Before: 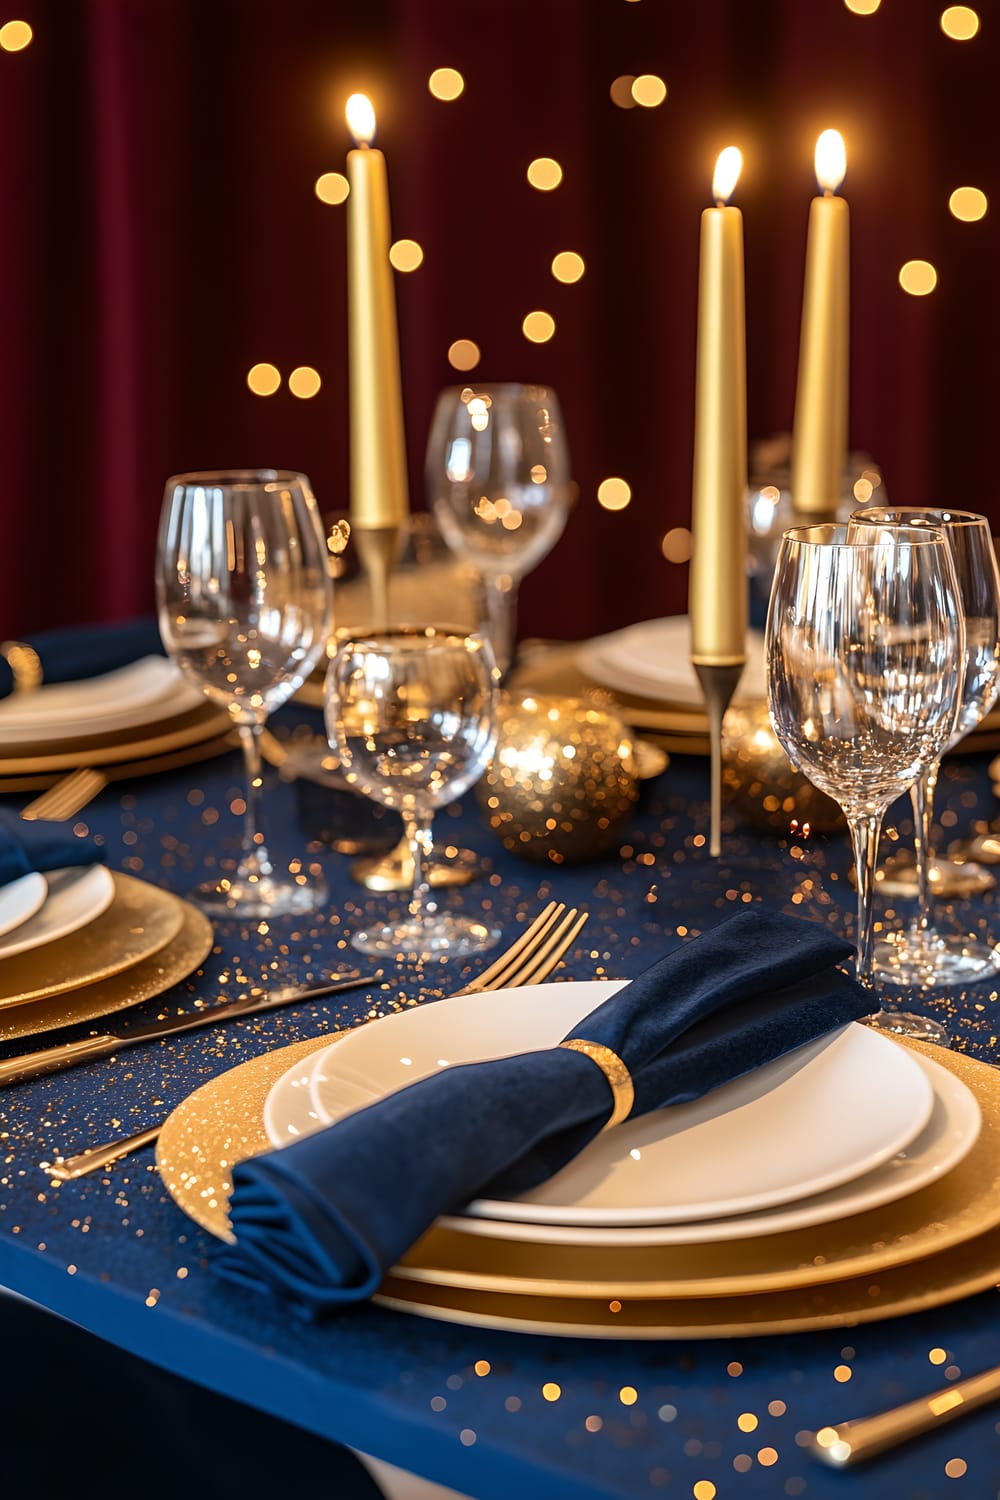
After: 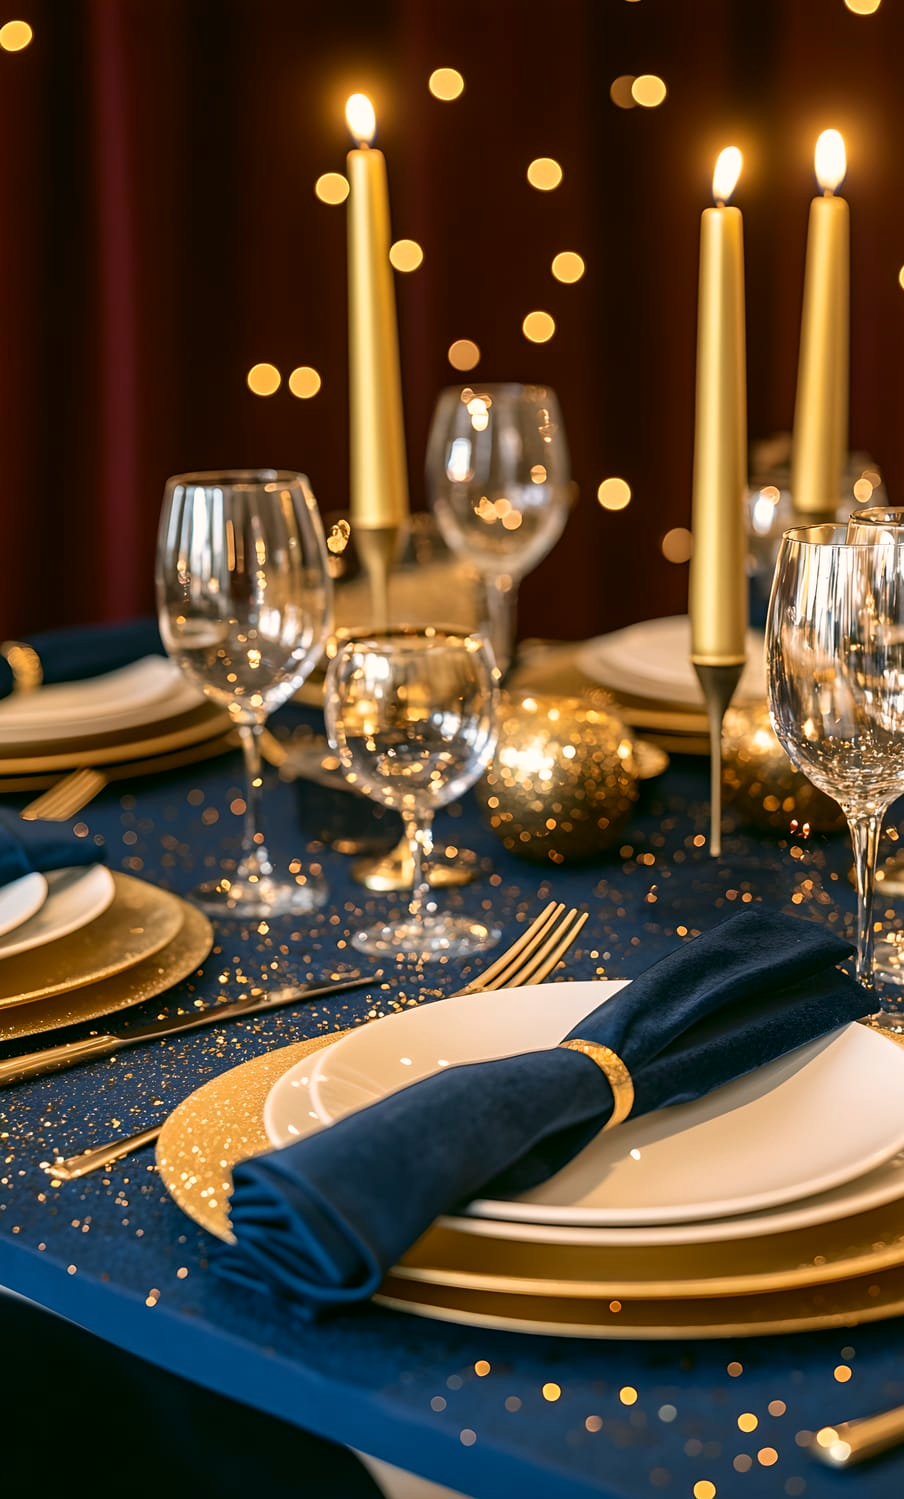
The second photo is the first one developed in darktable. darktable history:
crop: right 9.523%, bottom 0.021%
color correction: highlights a* 4.35, highlights b* 4.93, shadows a* -7.32, shadows b* 4.9
